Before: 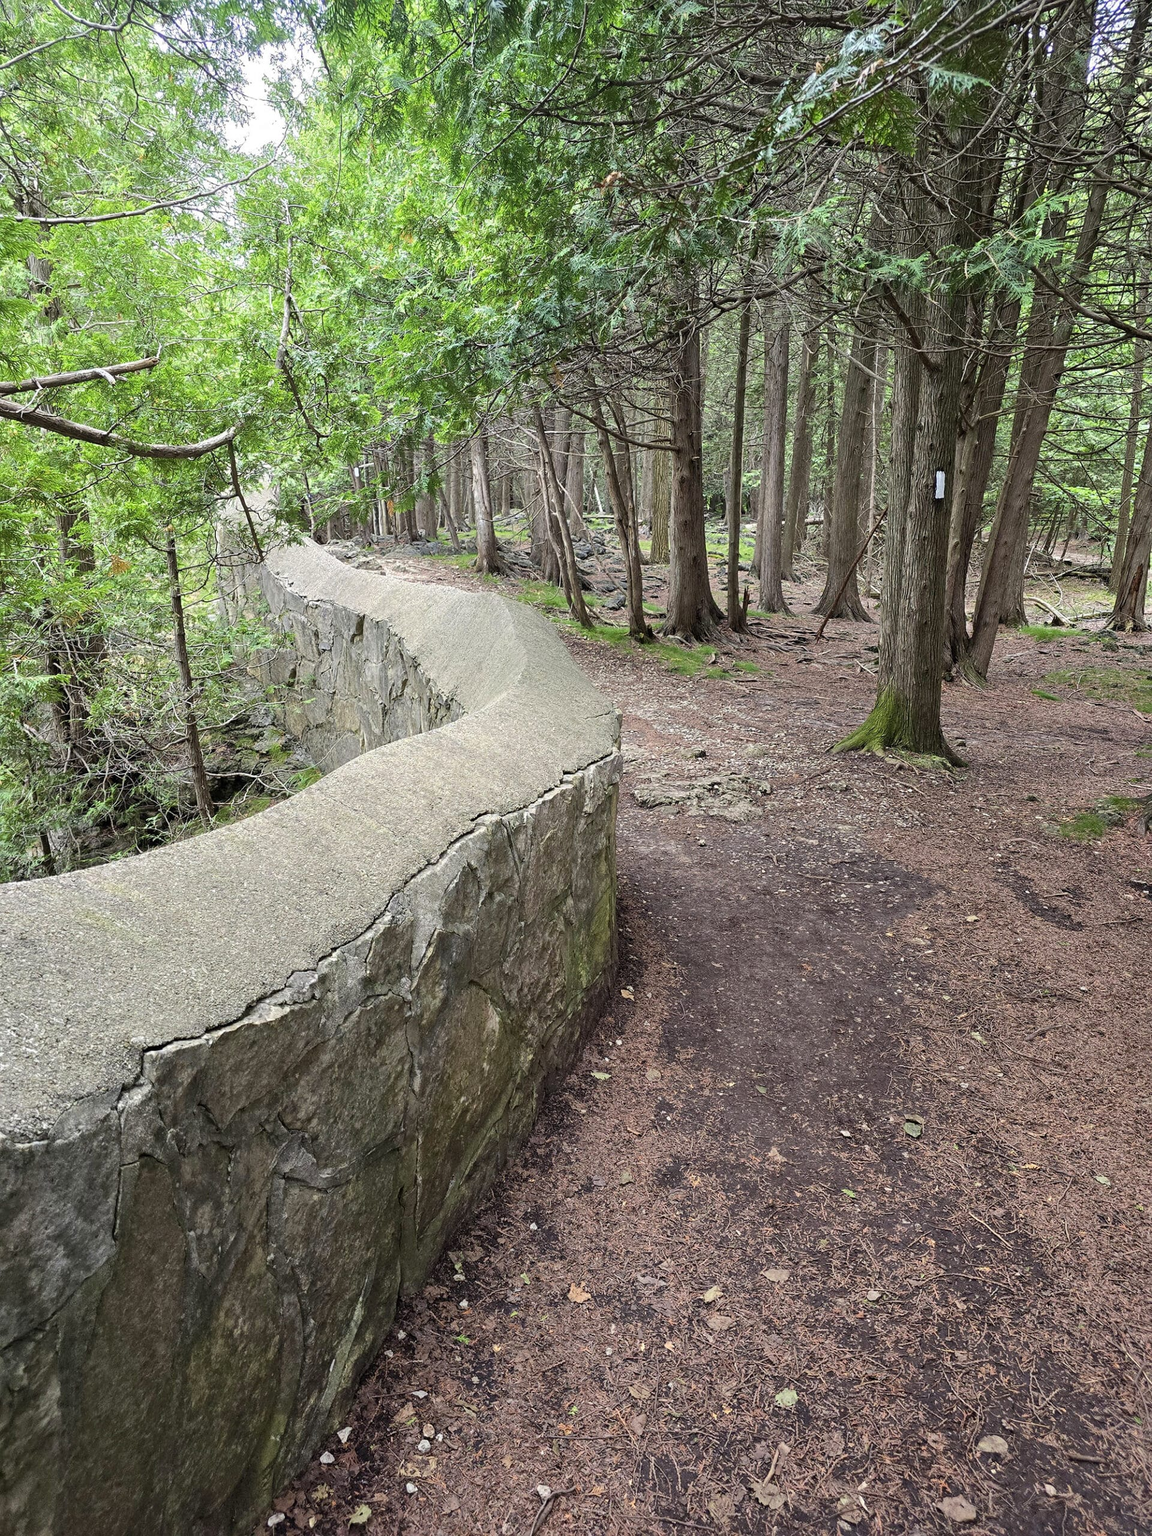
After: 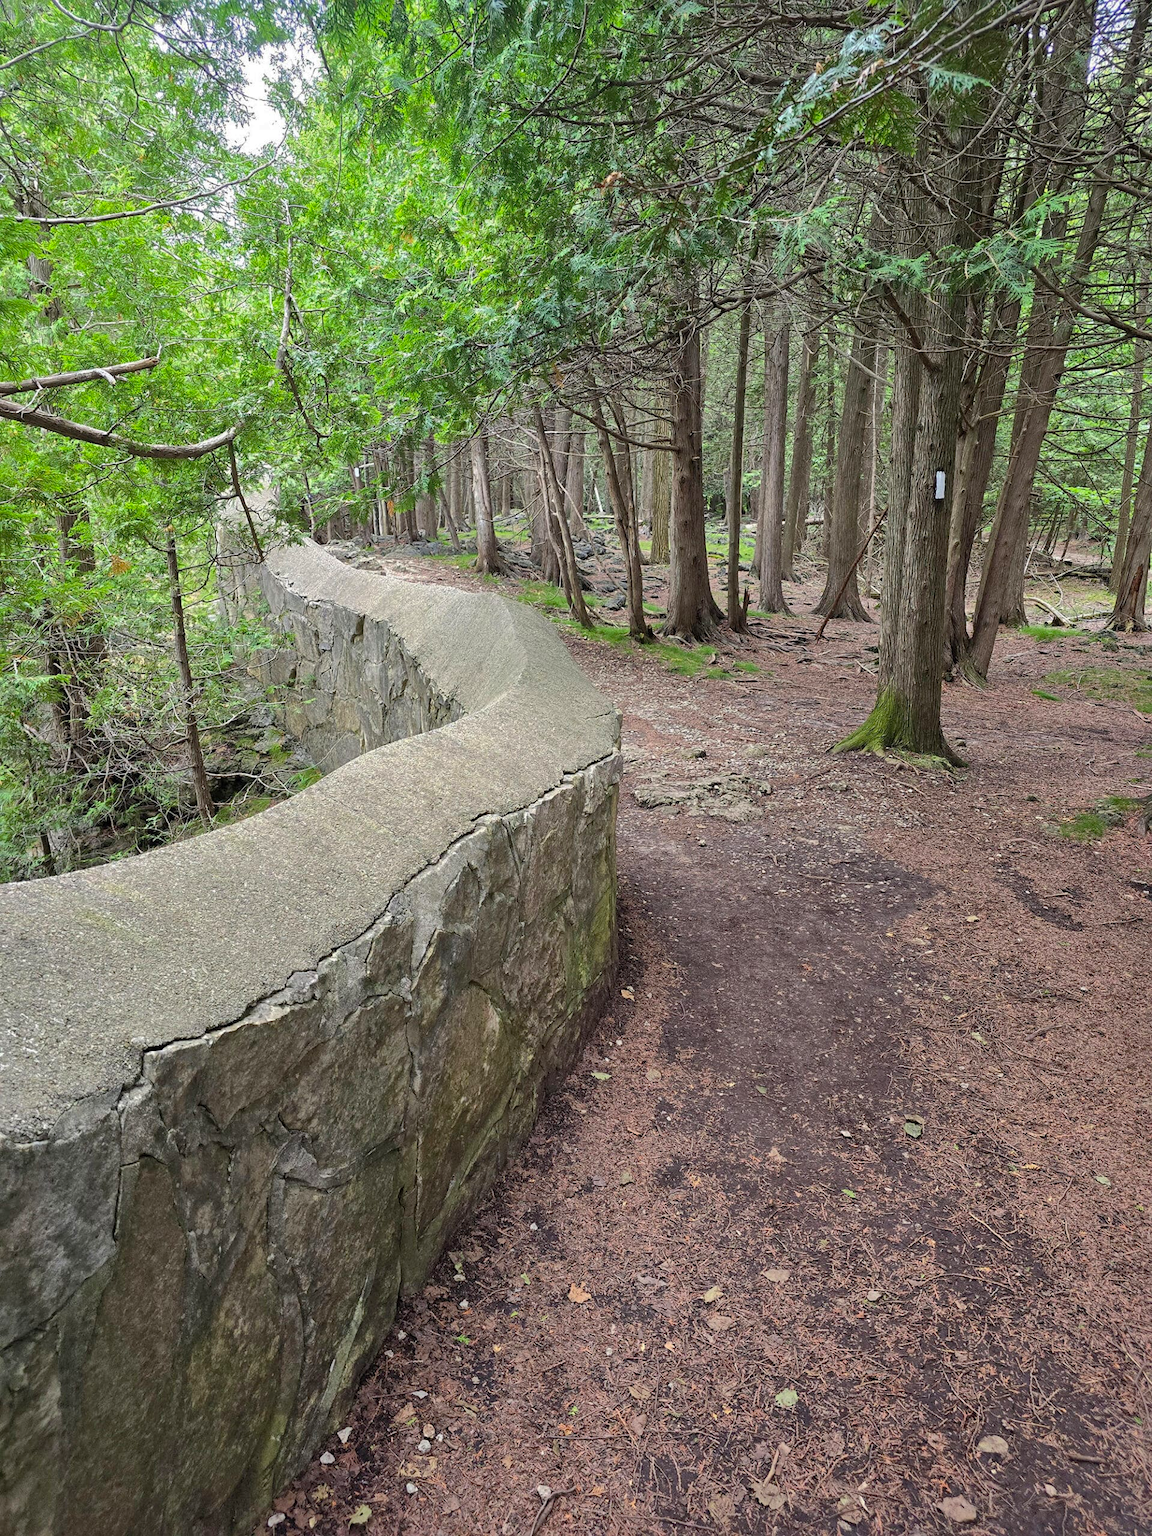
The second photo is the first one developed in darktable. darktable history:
shadows and highlights: shadows 39.98, highlights -59.92
